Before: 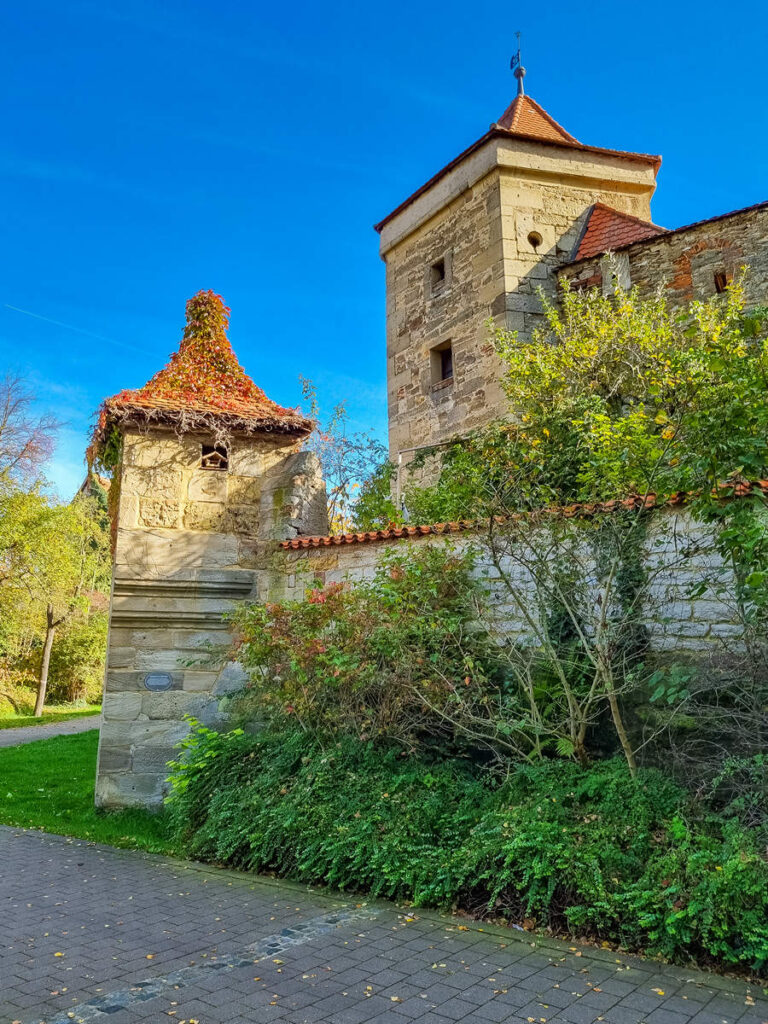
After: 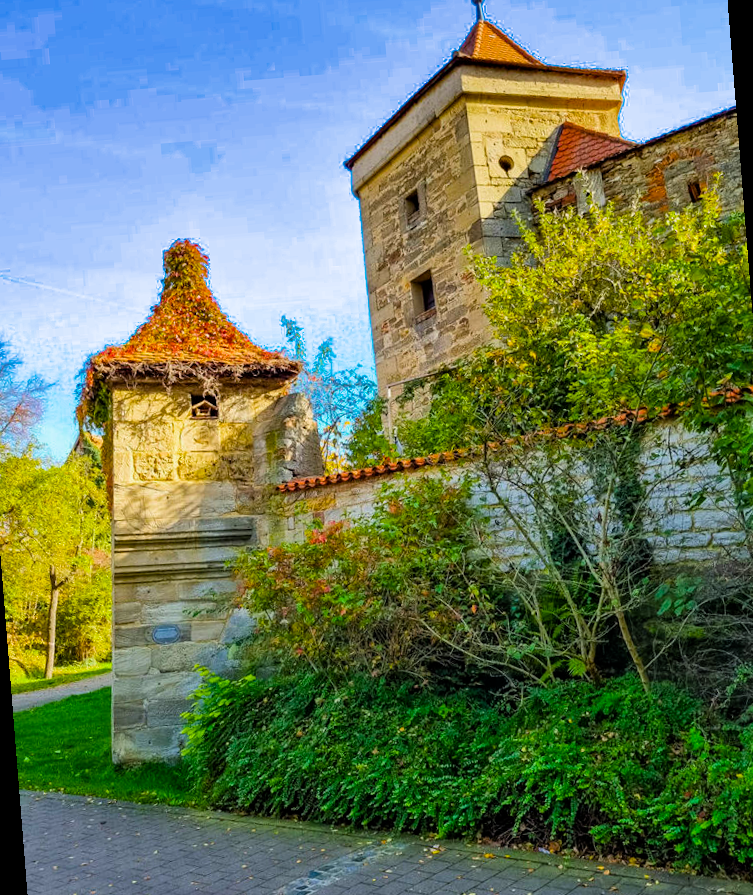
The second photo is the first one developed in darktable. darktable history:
color balance rgb: perceptual saturation grading › global saturation 30%, global vibrance 30%
rotate and perspective: rotation -4.57°, crop left 0.054, crop right 0.944, crop top 0.087, crop bottom 0.914
filmic rgb: black relative exposure -12.8 EV, white relative exposure 2.8 EV, threshold 3 EV, target black luminance 0%, hardness 8.54, latitude 70.41%, contrast 1.133, shadows ↔ highlights balance -0.395%, color science v4 (2020), enable highlight reconstruction true
